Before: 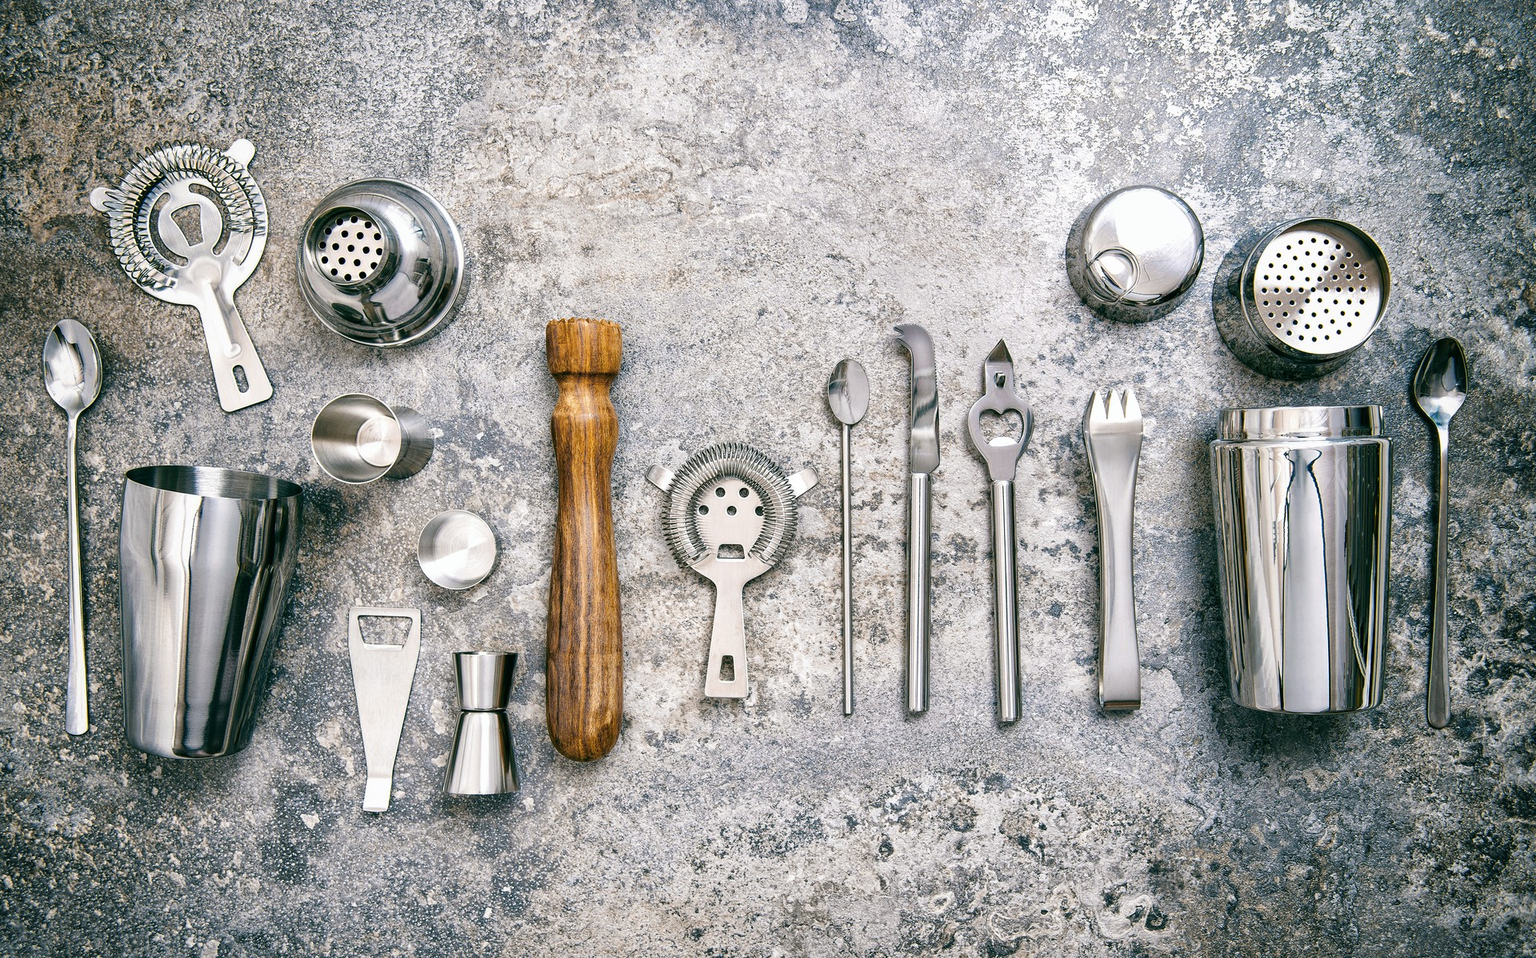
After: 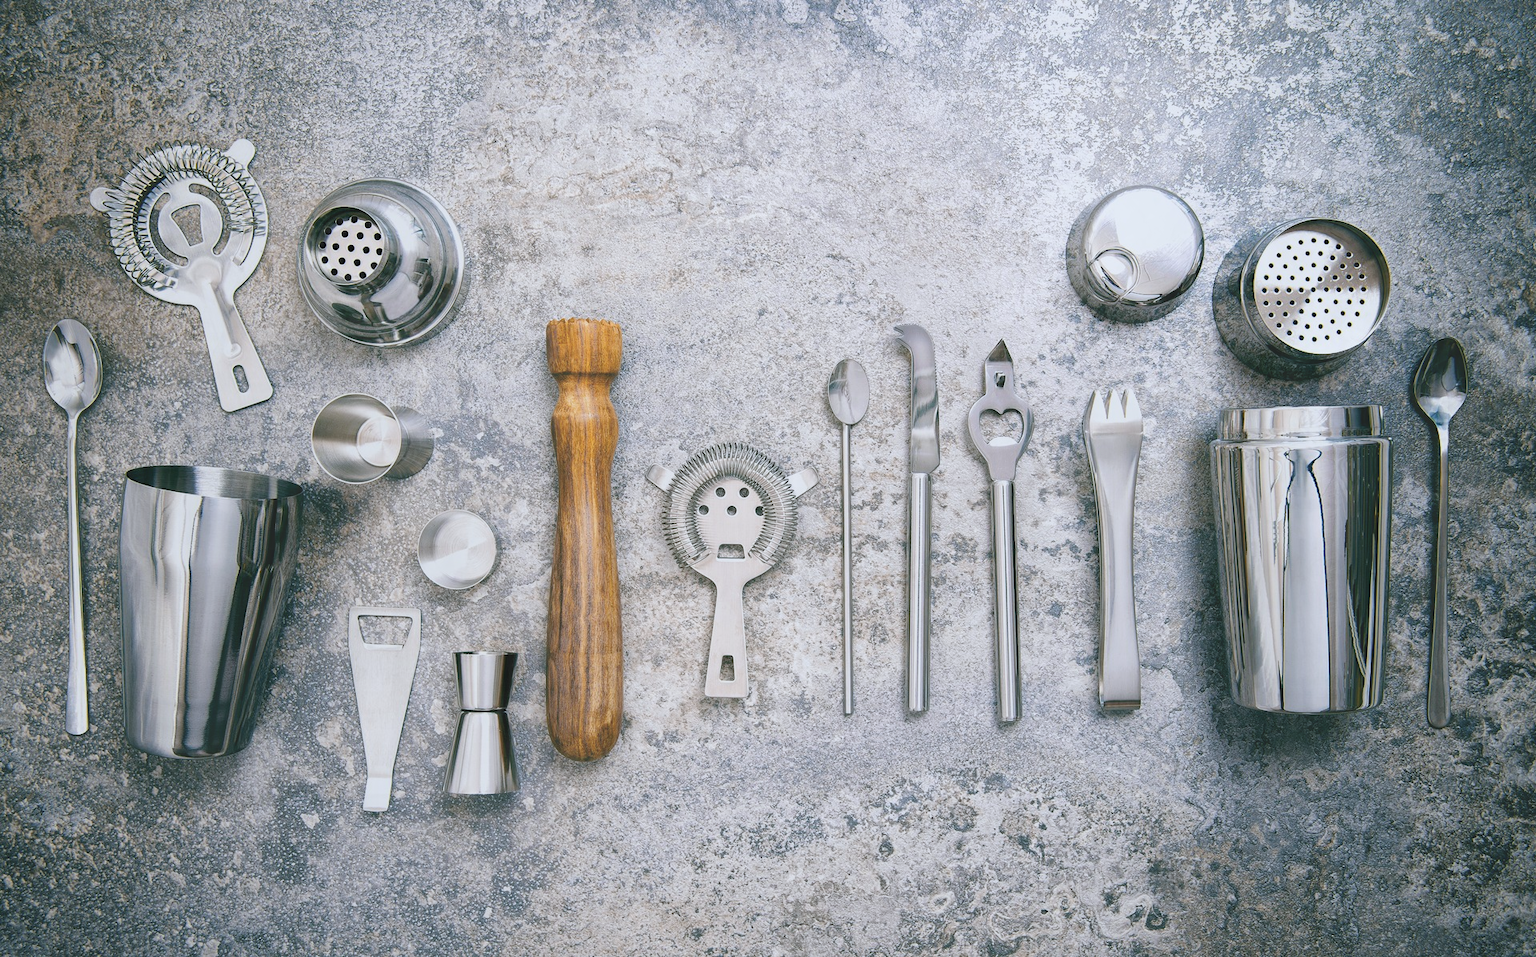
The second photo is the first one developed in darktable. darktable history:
contrast equalizer: octaves 7, y [[0.6 ×6], [0.55 ×6], [0 ×6], [0 ×6], [0 ×6]], mix -1
white balance: red 0.974, blue 1.044
